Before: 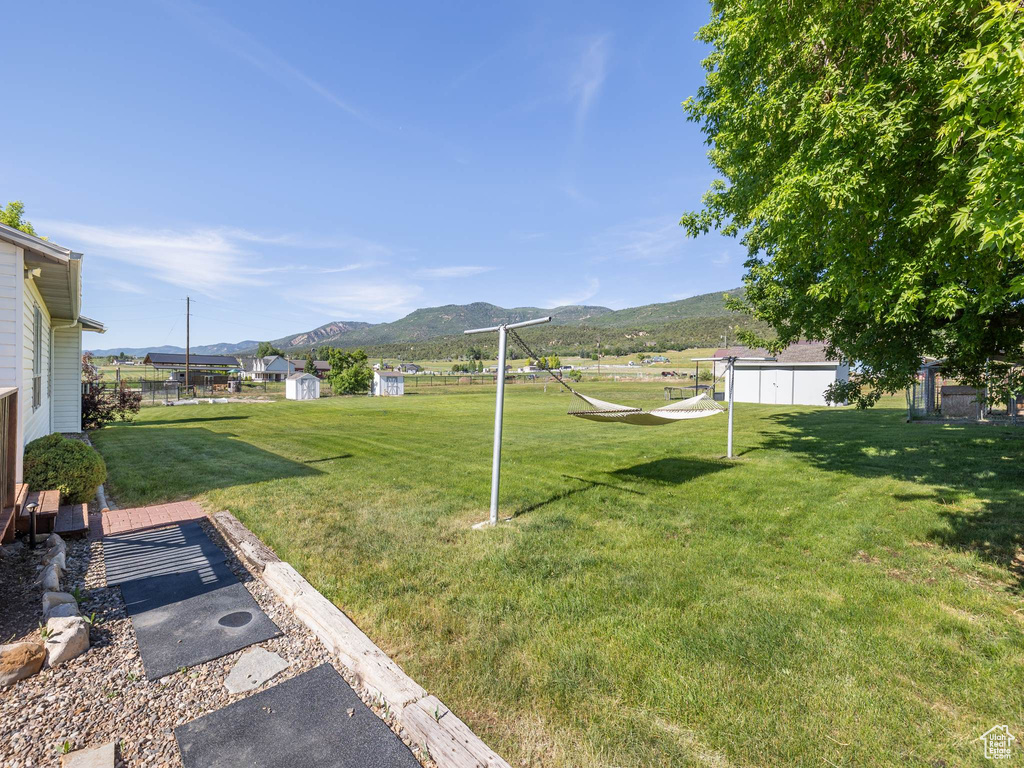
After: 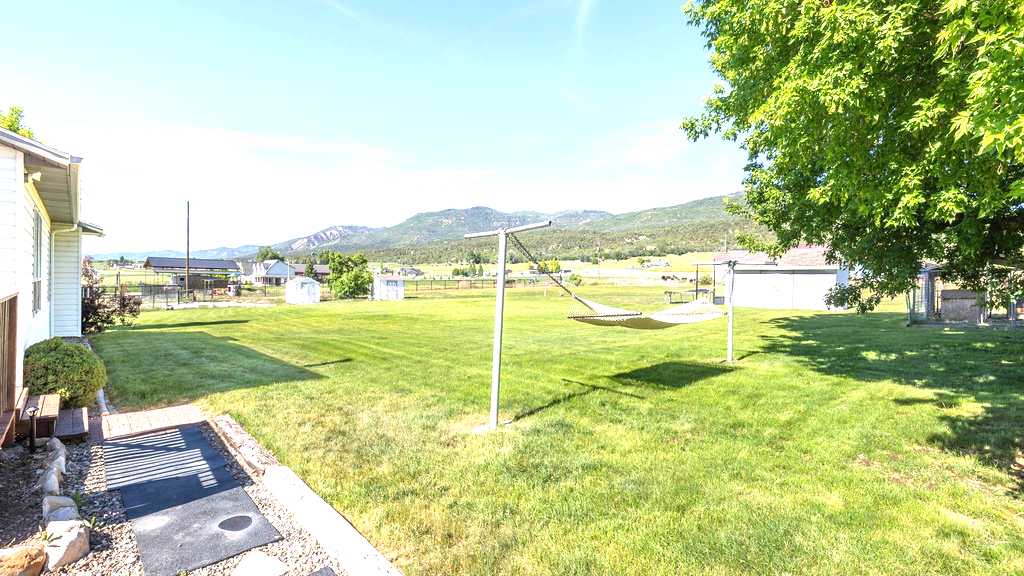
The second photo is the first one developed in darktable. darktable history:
exposure: black level correction 0, exposure 1.2 EV, compensate exposure bias true, compensate highlight preservation false
crop and rotate: top 12.5%, bottom 12.5%
